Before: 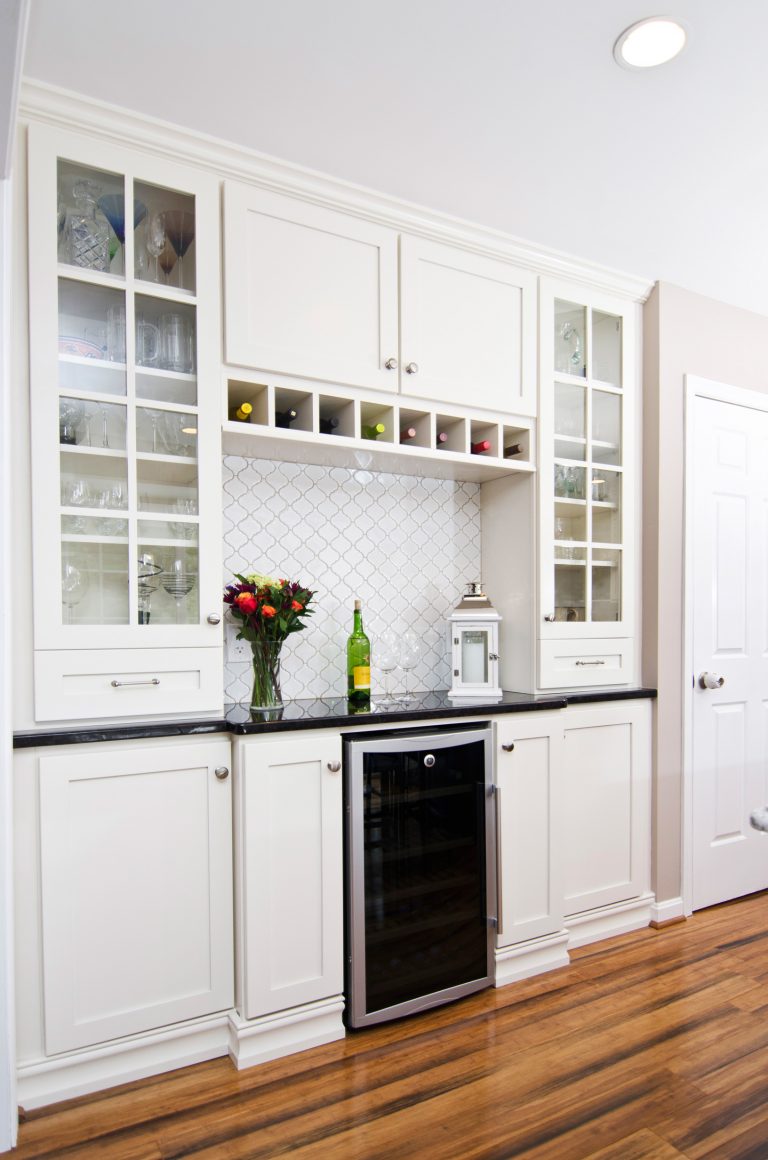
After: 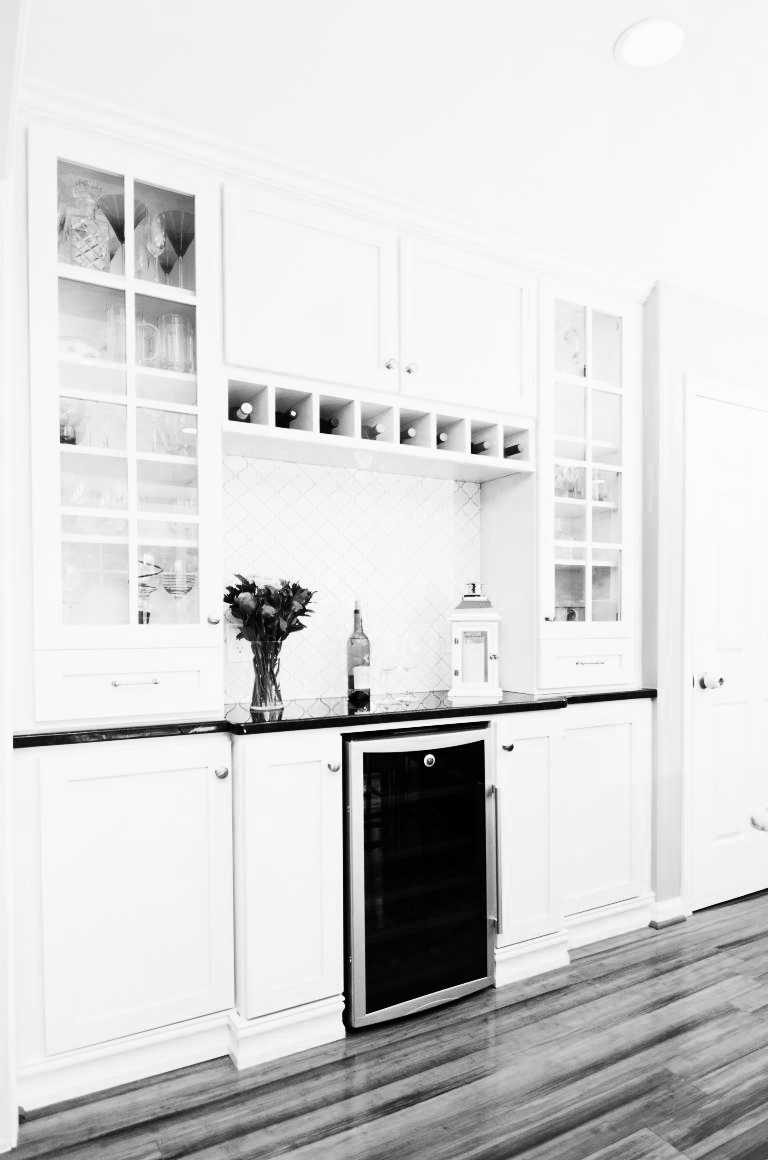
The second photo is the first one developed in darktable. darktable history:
color balance rgb: shadows lift › chroma 1%, shadows lift › hue 113°, highlights gain › chroma 0.2%, highlights gain › hue 333°, perceptual saturation grading › global saturation 20%, perceptual saturation grading › highlights -50%, perceptual saturation grading › shadows 25%, contrast -10%
color zones: curves: ch0 [(0, 0.5) (0.125, 0.4) (0.25, 0.5) (0.375, 0.4) (0.5, 0.4) (0.625, 0.35) (0.75, 0.35) (0.875, 0.5)]; ch1 [(0, 0.35) (0.125, 0.45) (0.25, 0.35) (0.375, 0.35) (0.5, 0.35) (0.625, 0.35) (0.75, 0.45) (0.875, 0.35)]; ch2 [(0, 0.6) (0.125, 0.5) (0.25, 0.5) (0.375, 0.6) (0.5, 0.6) (0.625, 0.5) (0.75, 0.5) (0.875, 0.5)]
monochrome: on, module defaults
rgb curve: curves: ch0 [(0, 0) (0.21, 0.15) (0.24, 0.21) (0.5, 0.75) (0.75, 0.96) (0.89, 0.99) (1, 1)]; ch1 [(0, 0.02) (0.21, 0.13) (0.25, 0.2) (0.5, 0.67) (0.75, 0.9) (0.89, 0.97) (1, 1)]; ch2 [(0, 0.02) (0.21, 0.13) (0.25, 0.2) (0.5, 0.67) (0.75, 0.9) (0.89, 0.97) (1, 1)], compensate middle gray true | blend: blend mode normal, opacity 90%; mask: uniform (no mask)
